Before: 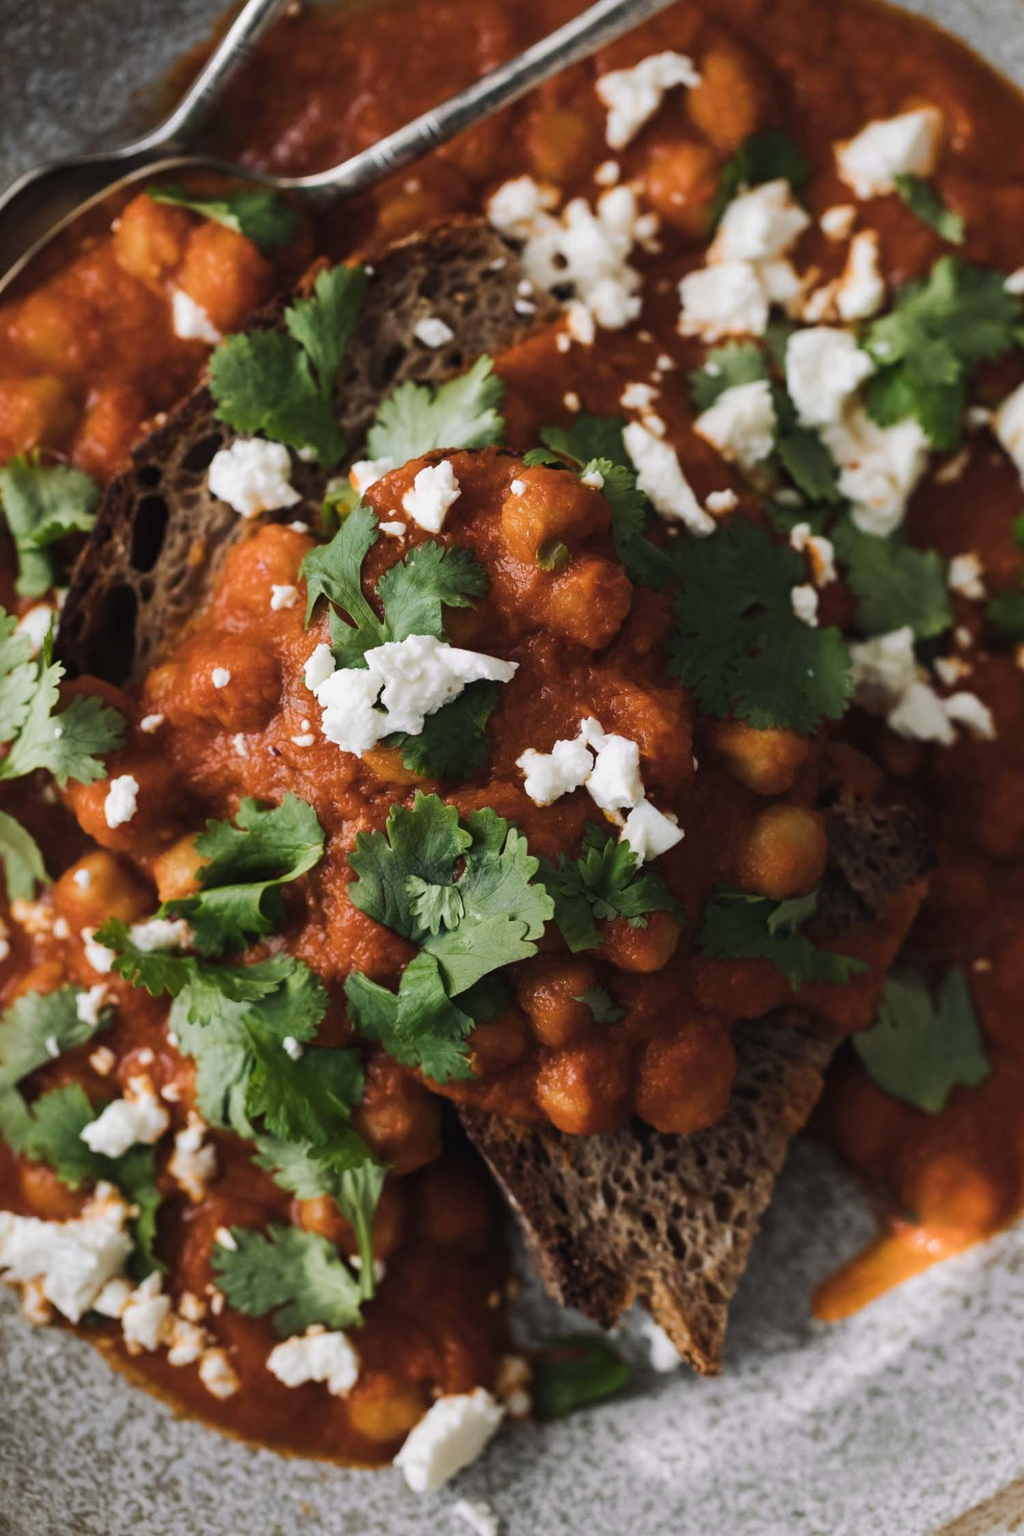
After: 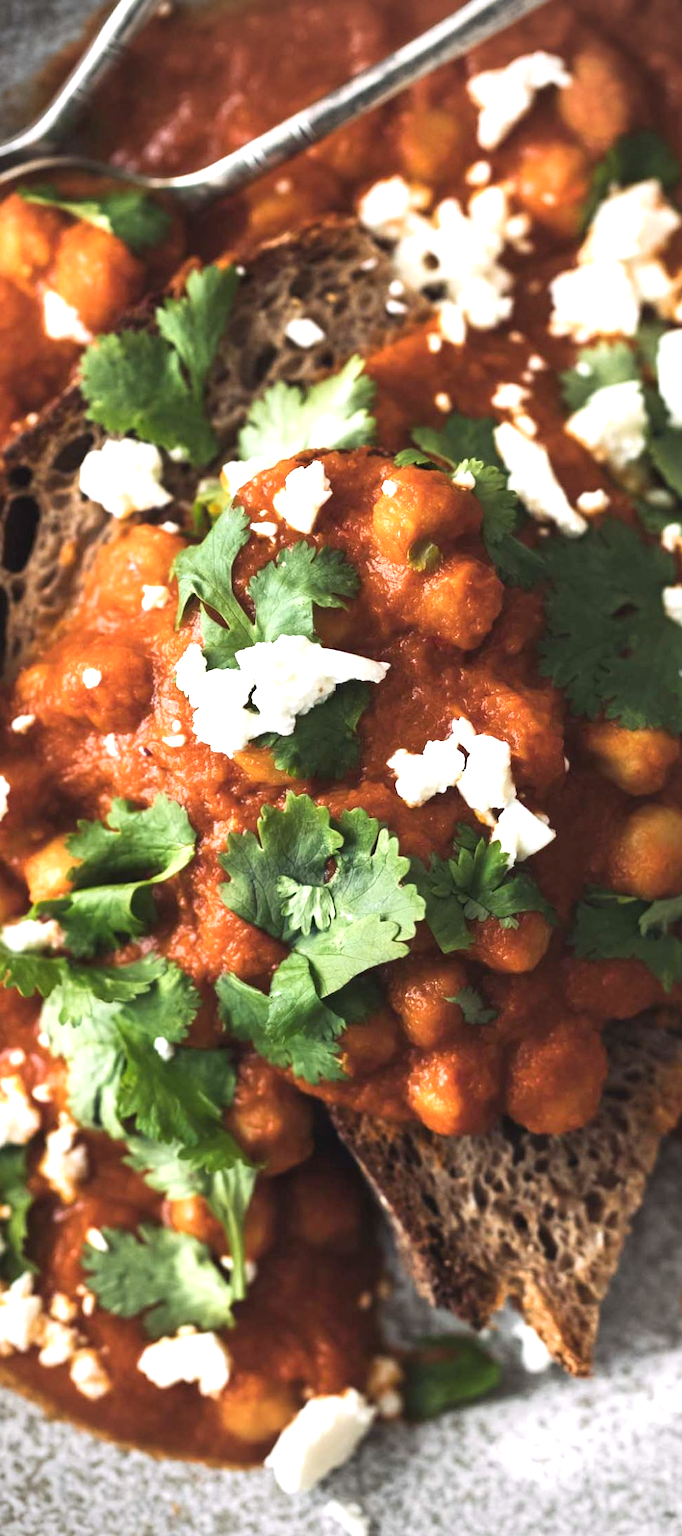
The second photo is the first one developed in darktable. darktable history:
vignetting: on, module defaults
exposure: black level correction 0, exposure 1.2 EV, compensate exposure bias true, compensate highlight preservation false
crop and rotate: left 12.648%, right 20.685%
